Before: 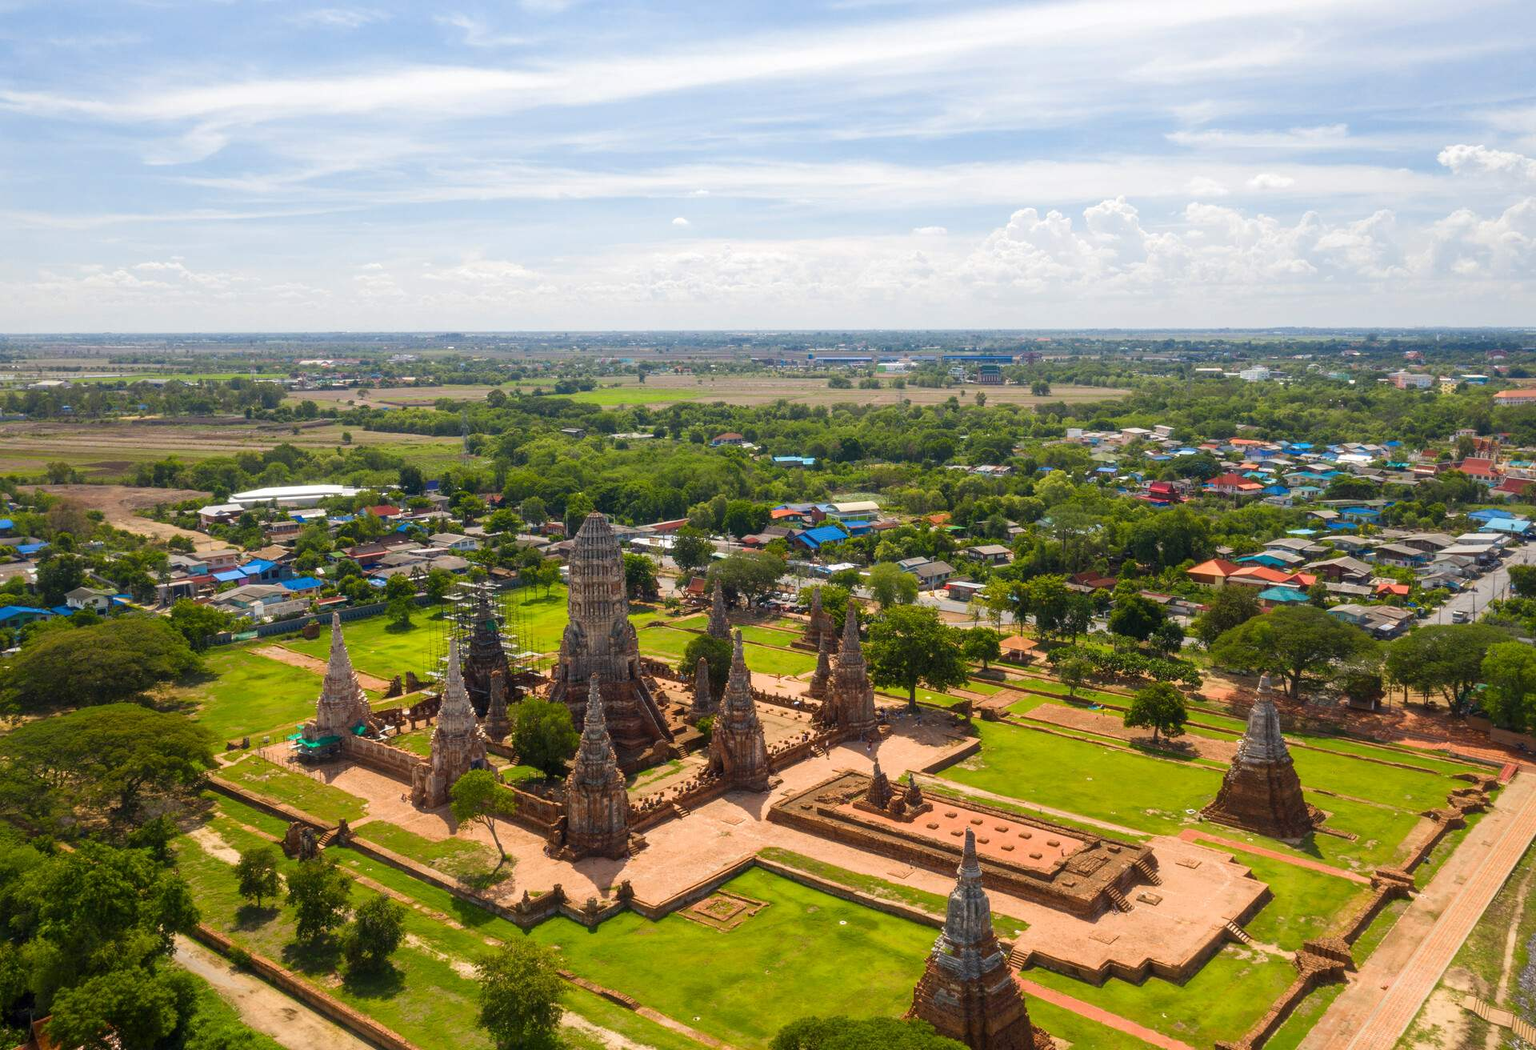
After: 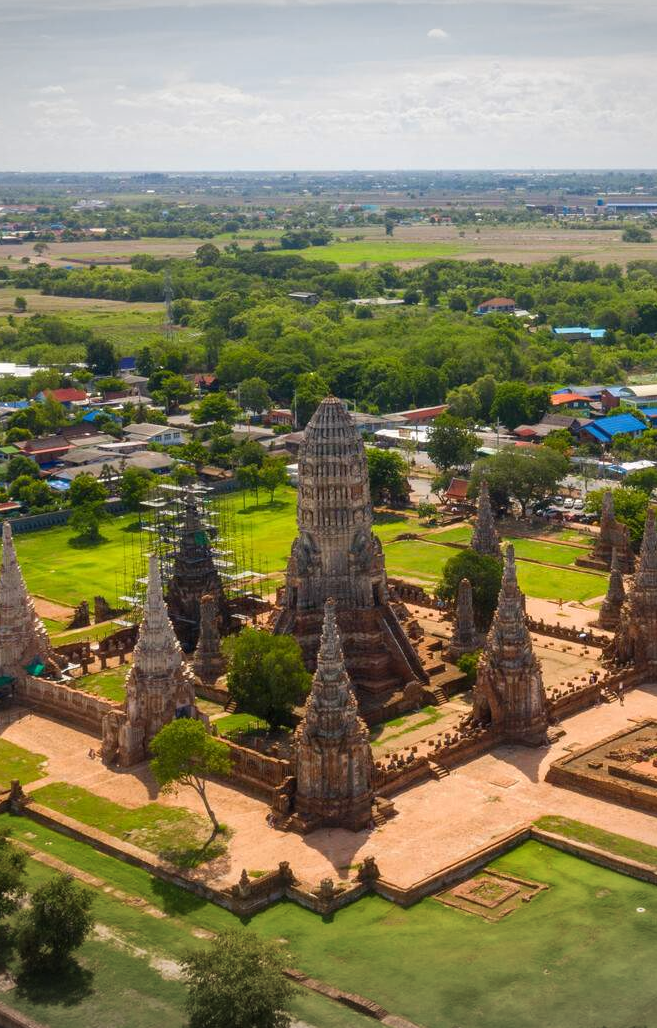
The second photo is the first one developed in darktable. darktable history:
vignetting: fall-off start 100.55%, brightness -0.346, width/height ratio 1.304
crop and rotate: left 21.555%, top 18.618%, right 44.223%, bottom 2.995%
